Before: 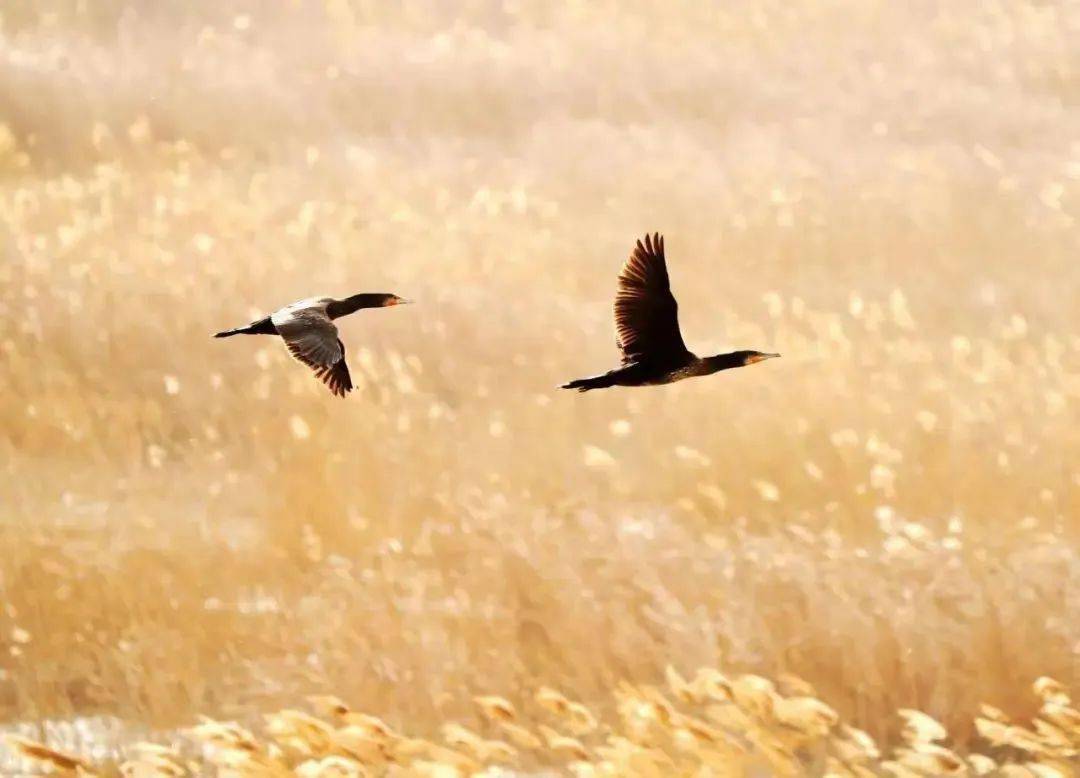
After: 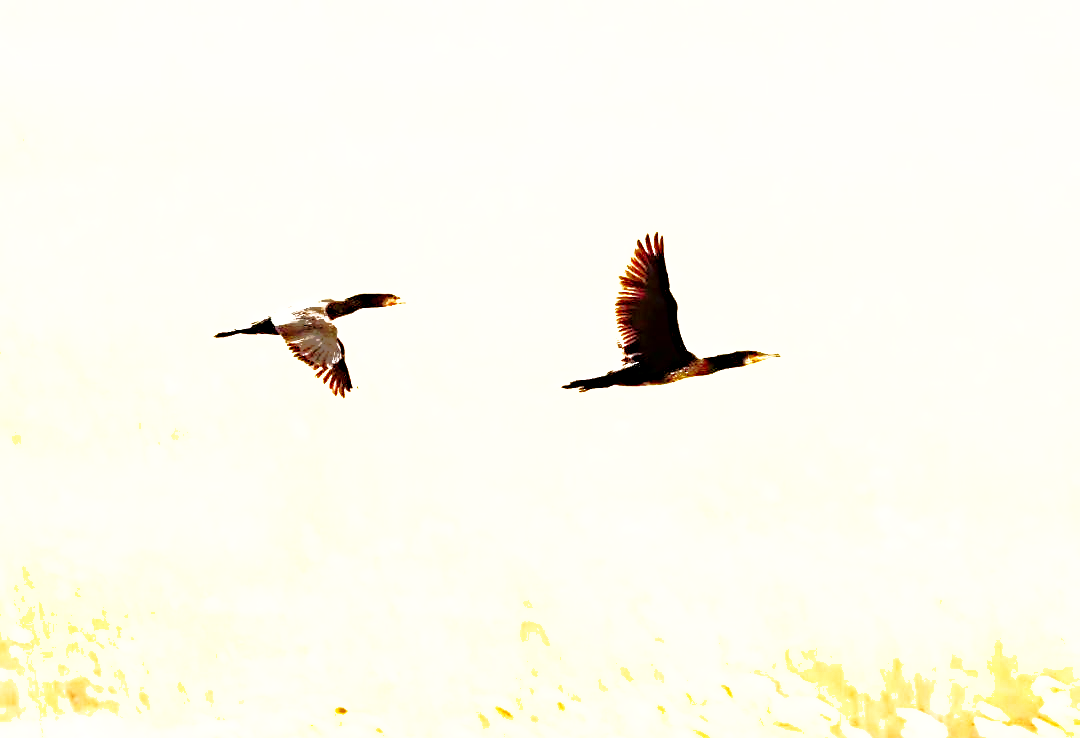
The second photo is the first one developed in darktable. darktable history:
sharpen: radius 4.92
tone equalizer: -8 EV -1.11 EV, -7 EV -1.04 EV, -6 EV -0.898 EV, -5 EV -0.566 EV, -3 EV 0.579 EV, -2 EV 0.873 EV, -1 EV 1.01 EV, +0 EV 1.08 EV
tone curve: curves: ch0 [(0, 0) (0.48, 0.431) (0.7, 0.609) (0.864, 0.854) (1, 1)], color space Lab, independent channels, preserve colors none
contrast equalizer: y [[0.5, 0.488, 0.462, 0.461, 0.491, 0.5], [0.5 ×6], [0.5 ×6], [0 ×6], [0 ×6]], mix -0.192
shadows and highlights: on, module defaults
exposure: black level correction 0.001, exposure 0.499 EV, compensate highlight preservation false
base curve: curves: ch0 [(0, 0) (0.028, 0.03) (0.121, 0.232) (0.46, 0.748) (0.859, 0.968) (1, 1)], preserve colors none
crop and rotate: top 0.012%, bottom 5.047%
